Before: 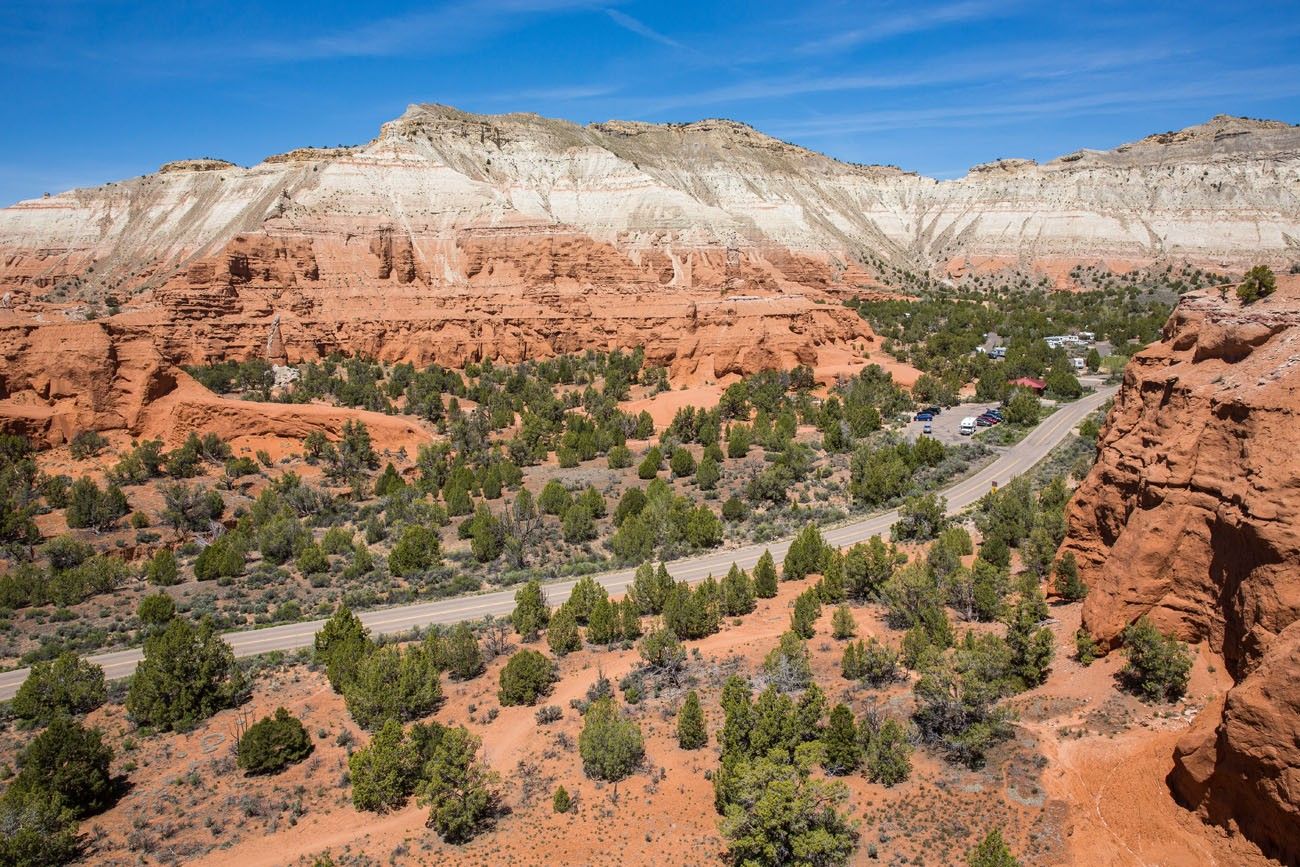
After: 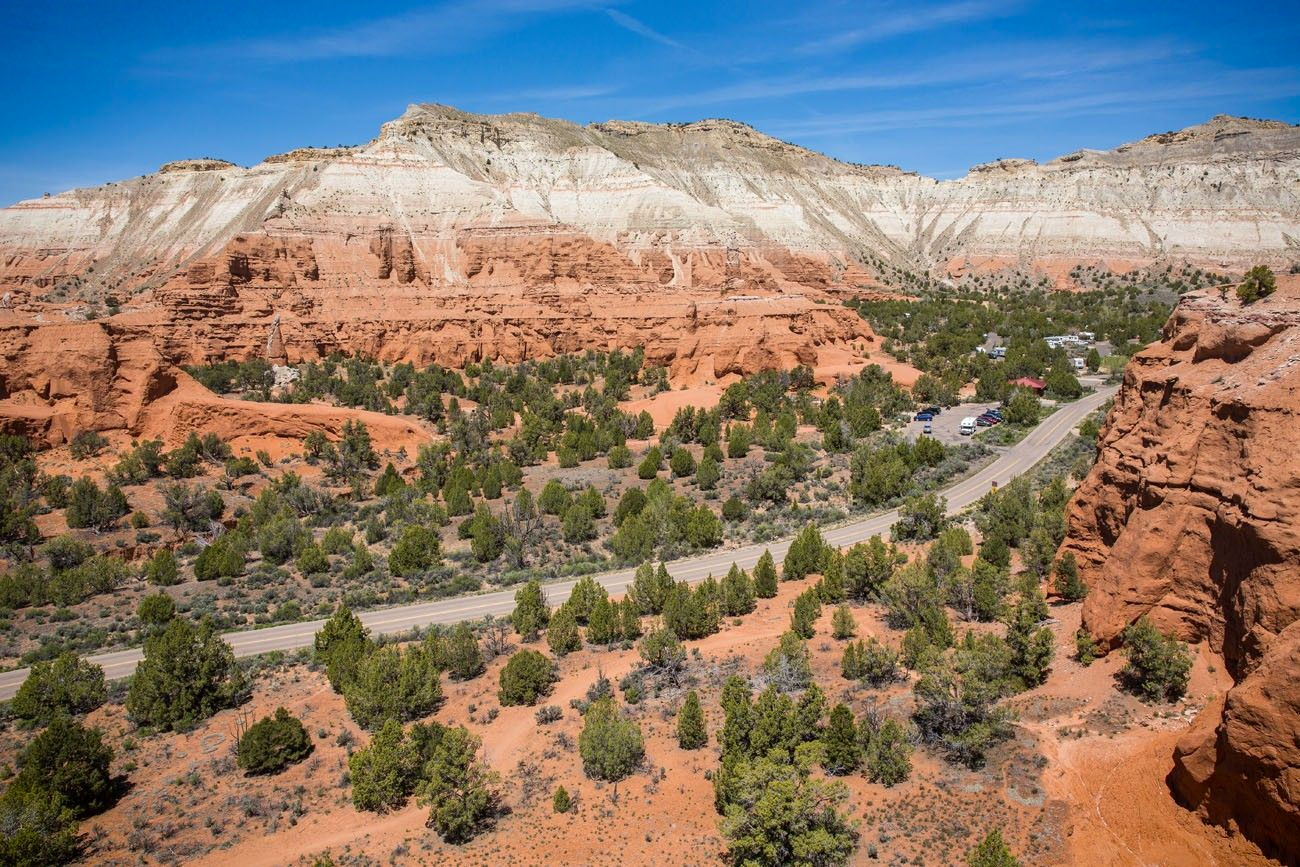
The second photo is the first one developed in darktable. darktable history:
vignetting: fall-off start 99.89%, saturation 0.372, width/height ratio 1.304
